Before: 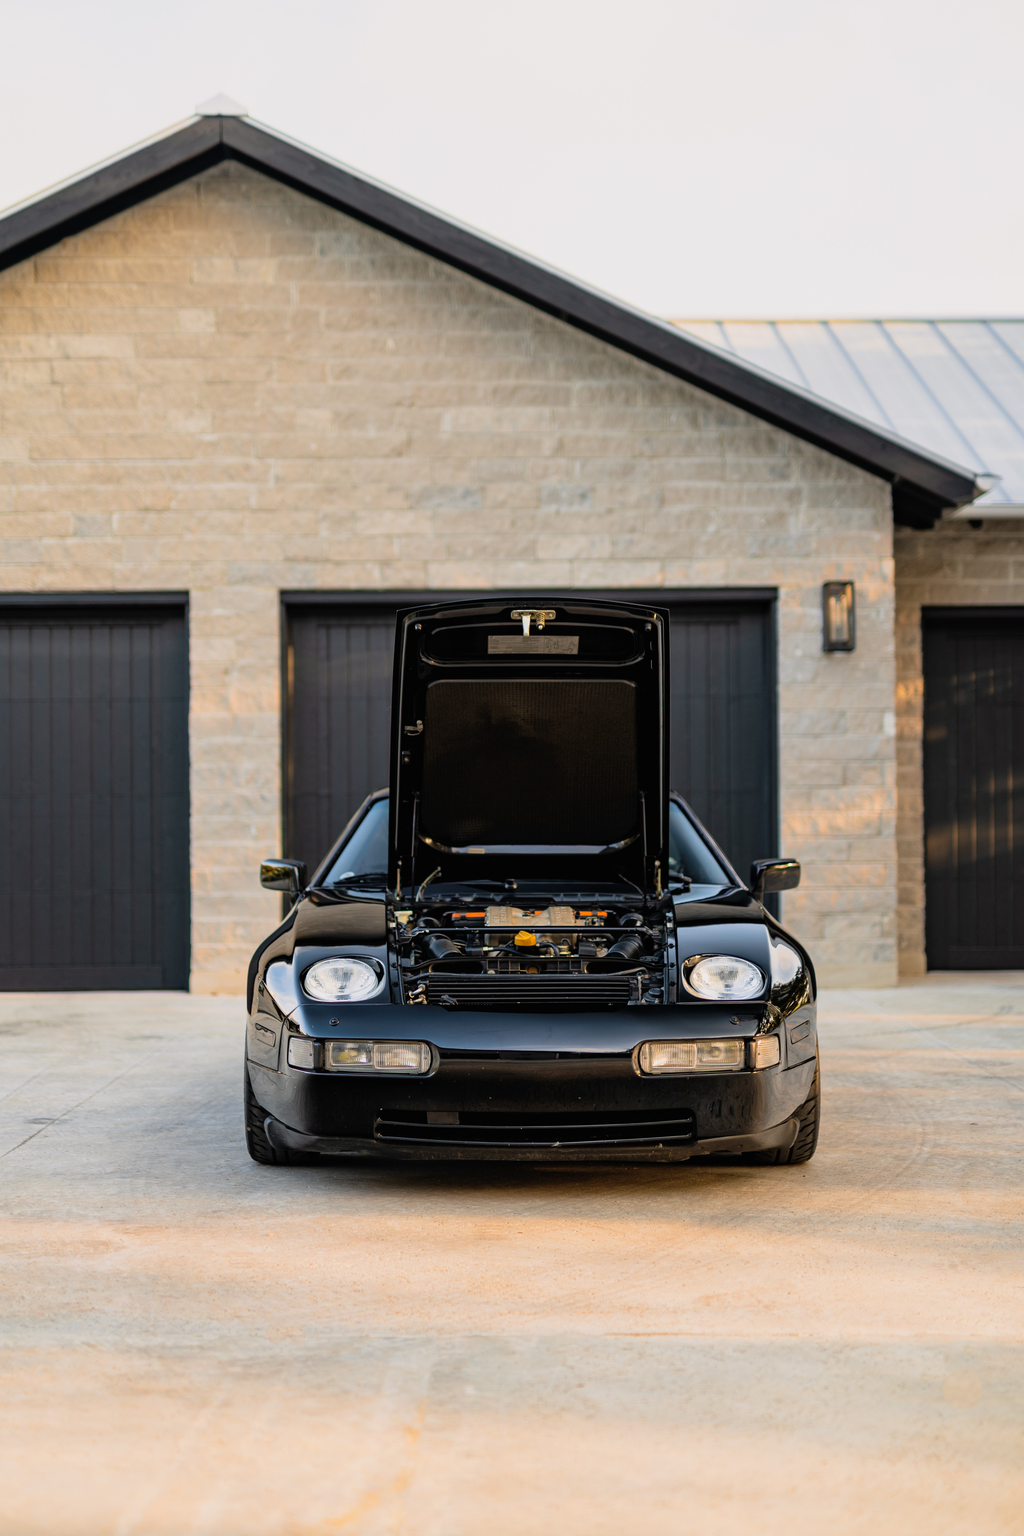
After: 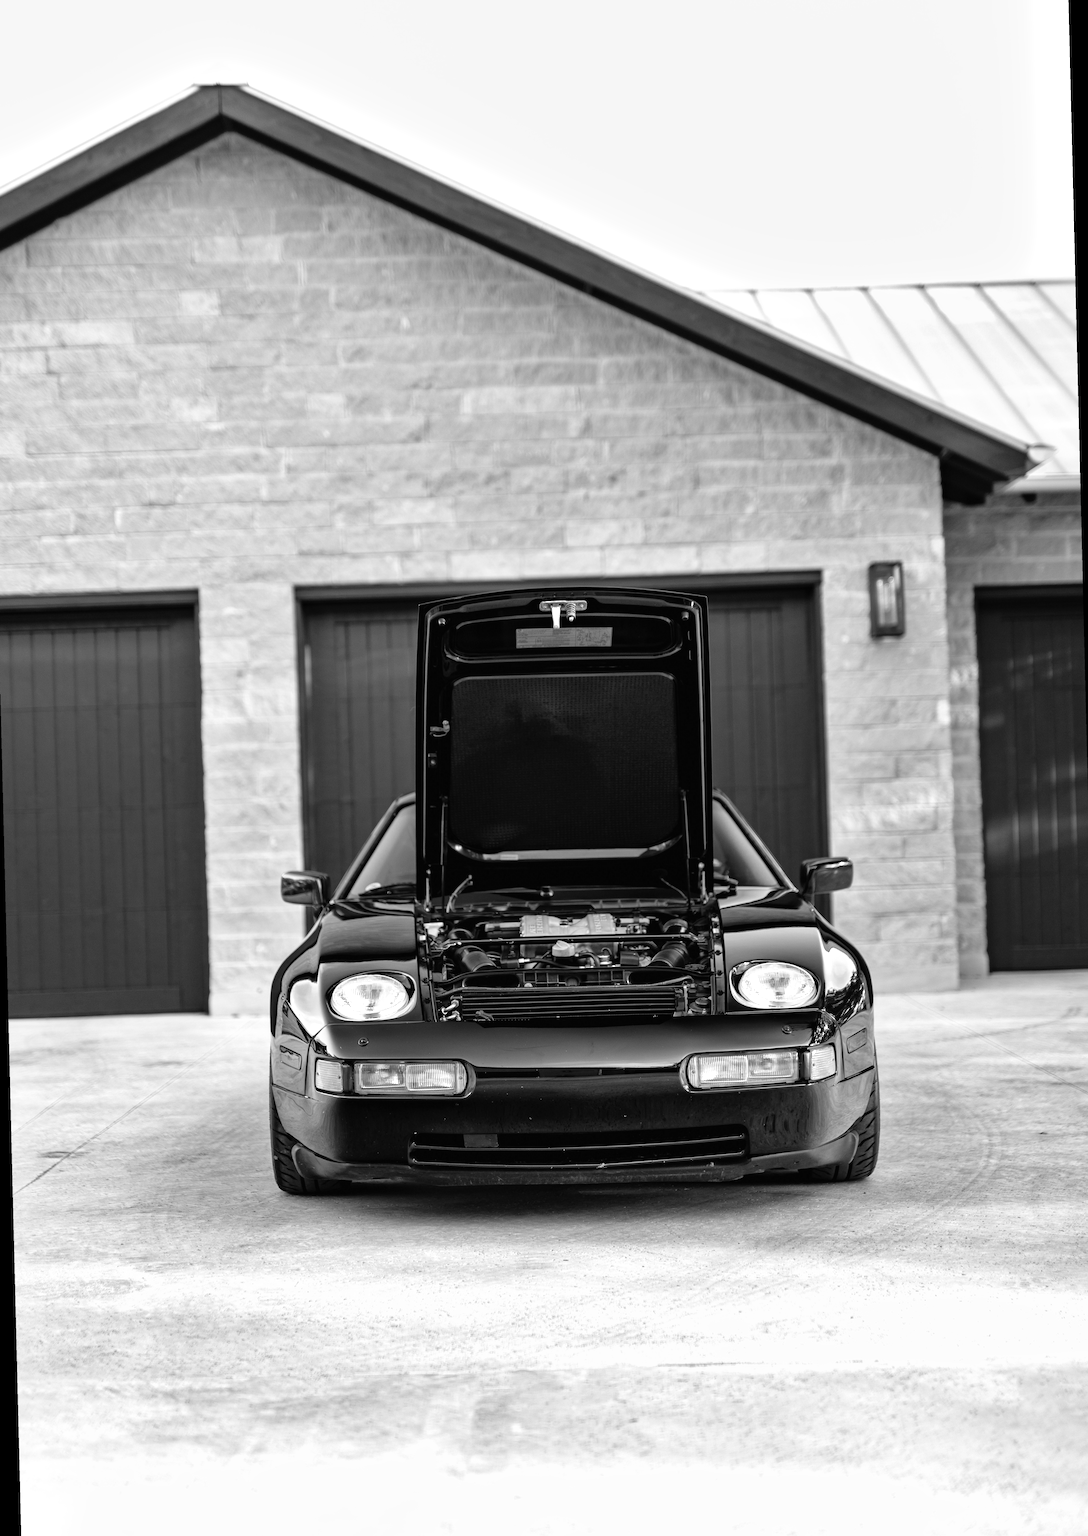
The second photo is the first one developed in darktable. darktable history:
shadows and highlights: shadows 5, soften with gaussian
exposure: exposure 0.636 EV, compensate highlight preservation false
rotate and perspective: rotation -1.42°, crop left 0.016, crop right 0.984, crop top 0.035, crop bottom 0.965
monochrome: a -6.99, b 35.61, size 1.4
